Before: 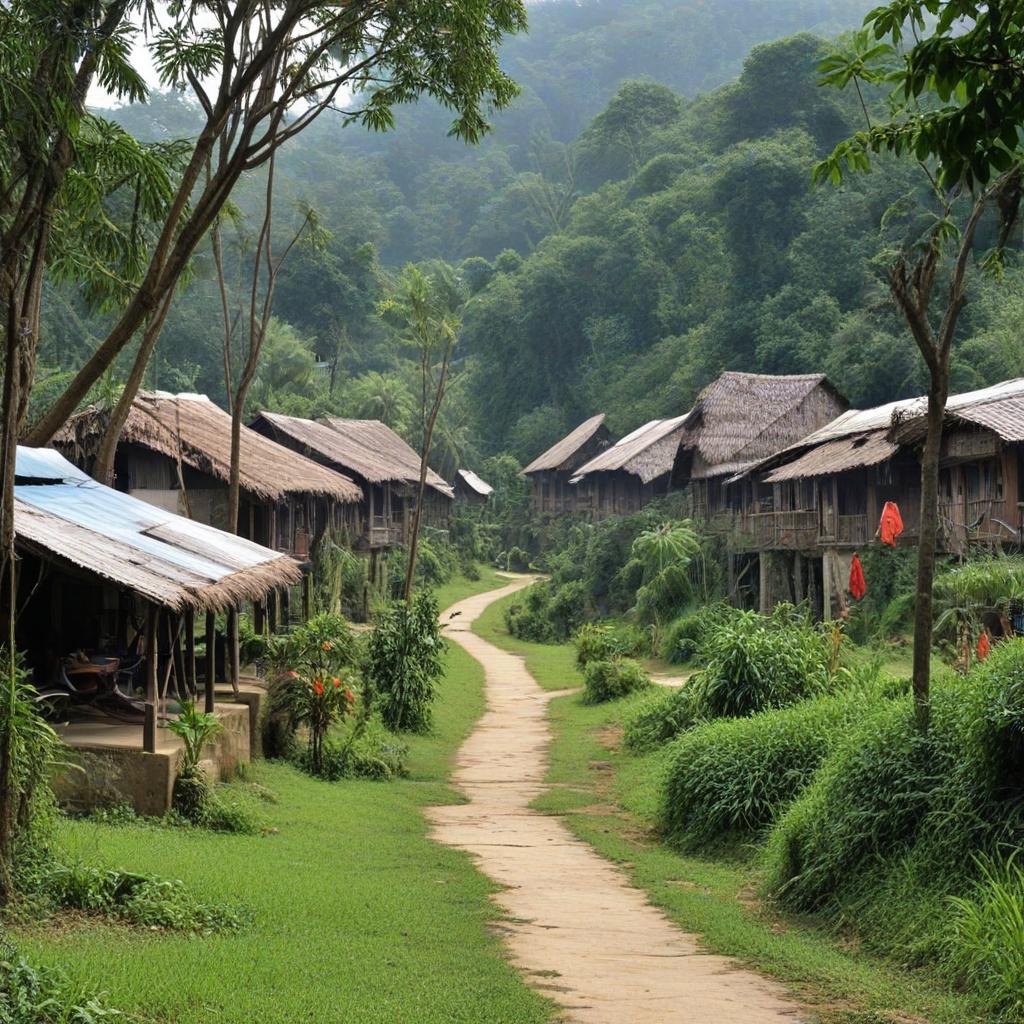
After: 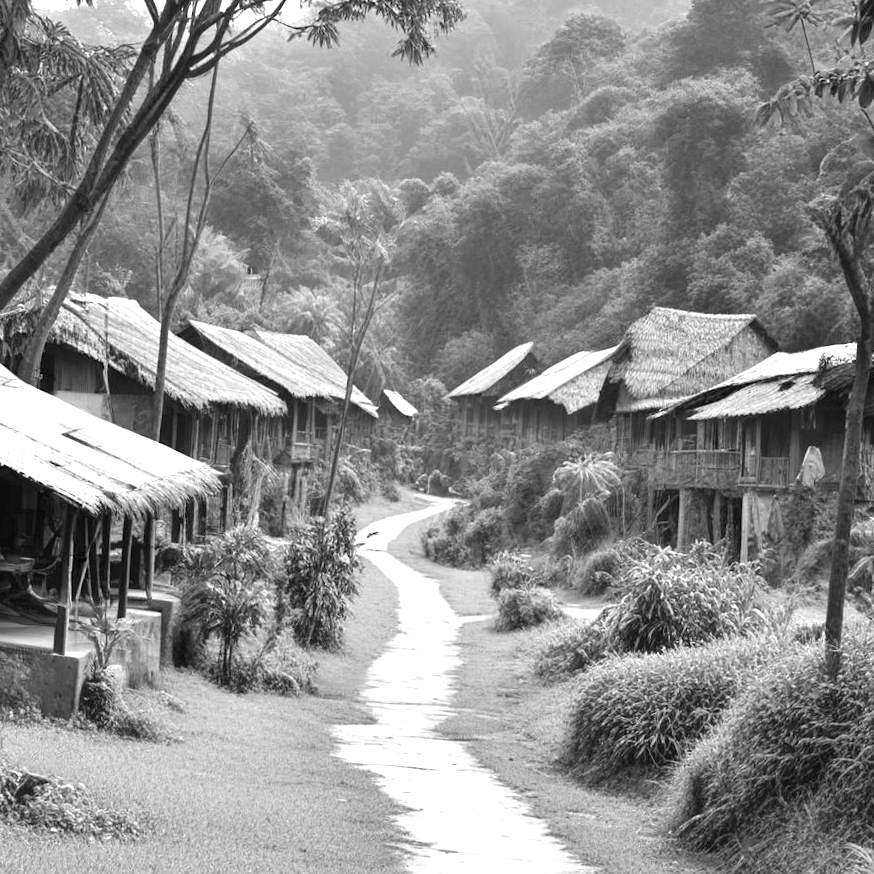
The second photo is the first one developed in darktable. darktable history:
monochrome: a -71.75, b 75.82
exposure: black level correction 0, exposure 1.125 EV, compensate exposure bias true, compensate highlight preservation false
crop and rotate: angle -3.27°, left 5.211%, top 5.211%, right 4.607%, bottom 4.607%
